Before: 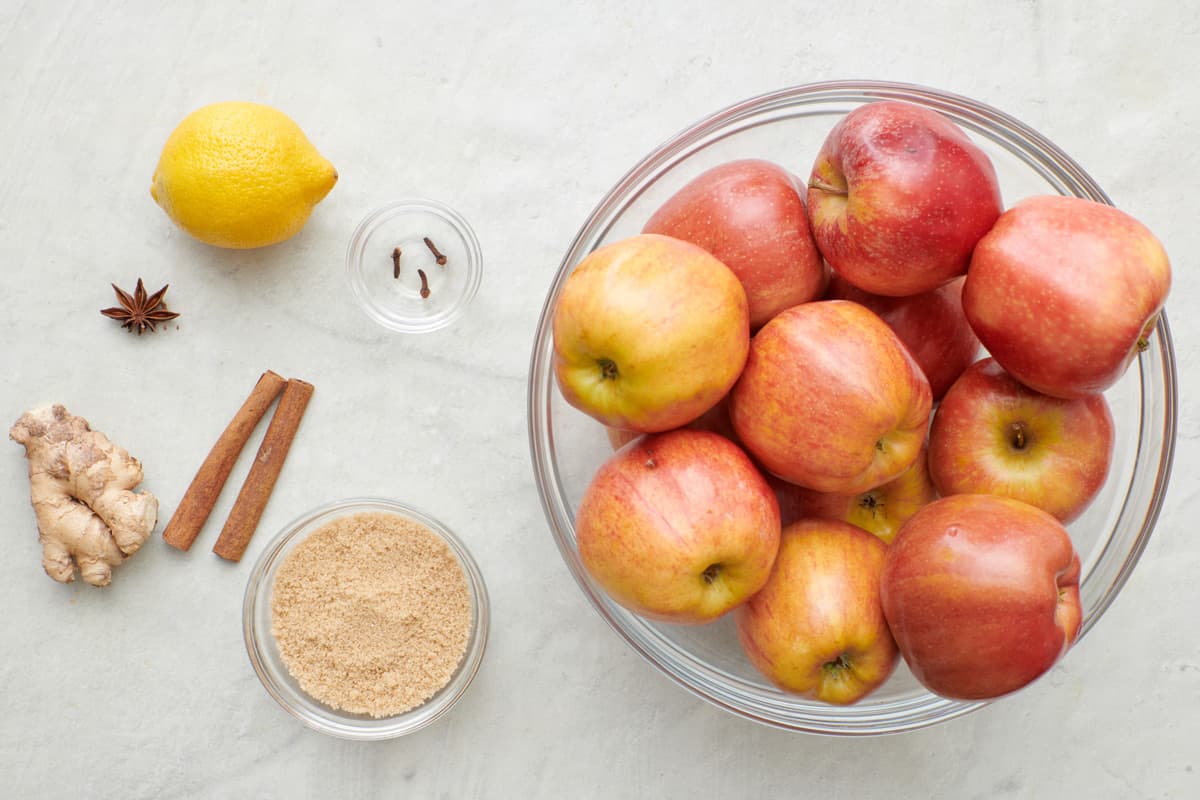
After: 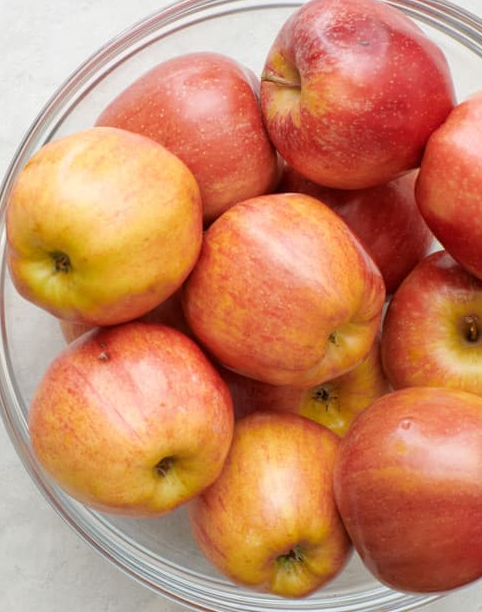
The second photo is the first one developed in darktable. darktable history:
crop: left 45.611%, top 13.386%, right 14.149%, bottom 10.049%
